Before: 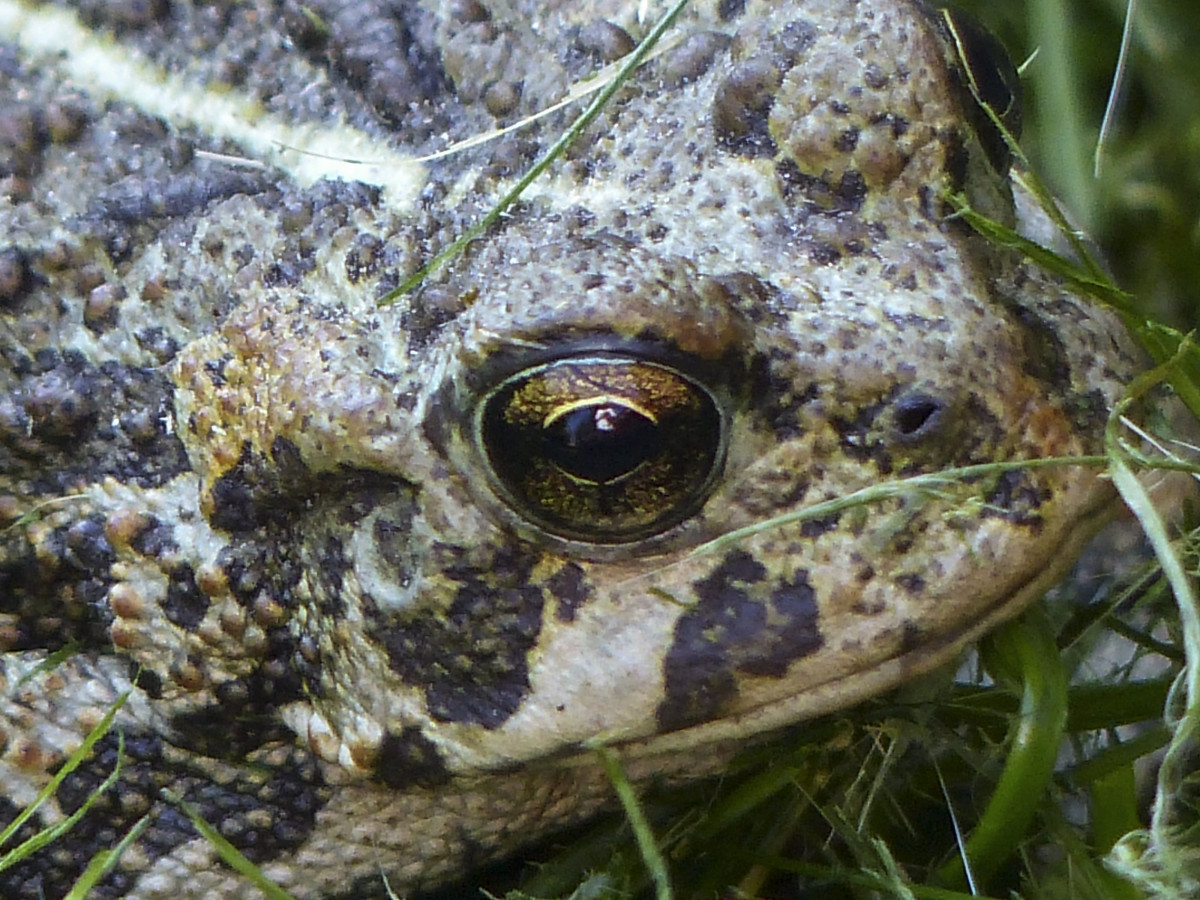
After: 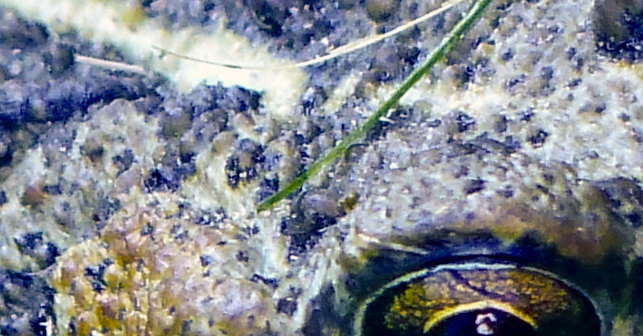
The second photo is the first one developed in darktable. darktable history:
crop: left 10.043%, top 10.586%, right 36.31%, bottom 52.019%
color balance rgb: shadows lift › luminance -41.124%, shadows lift › chroma 13.899%, shadows lift › hue 259.44°, power › hue 329.69°, highlights gain › chroma 1.589%, highlights gain › hue 56.38°, perceptual saturation grading › global saturation 30.812%, saturation formula JzAzBz (2021)
